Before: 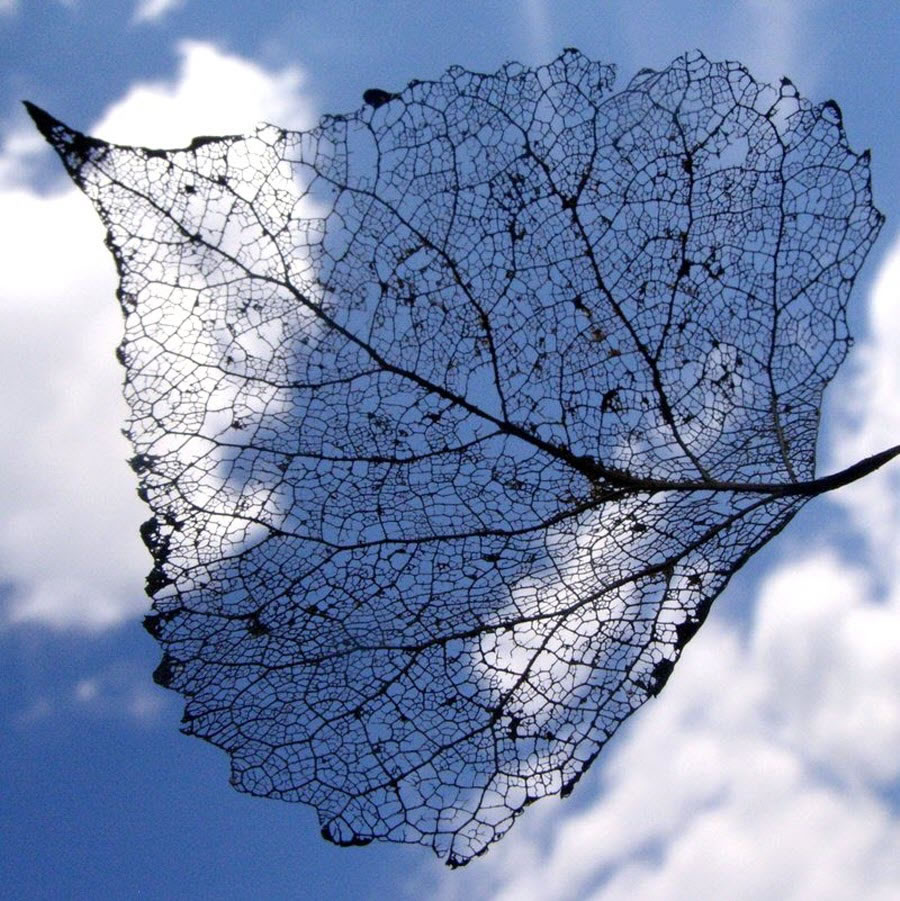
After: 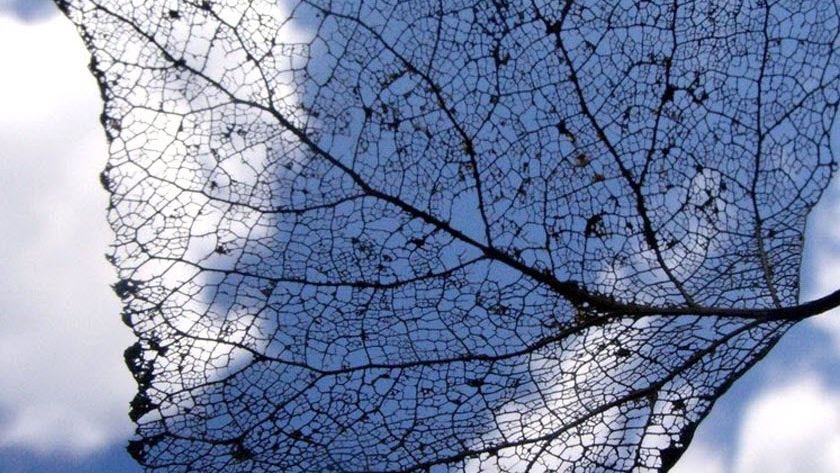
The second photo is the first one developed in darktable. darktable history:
crop: left 1.832%, top 19.517%, right 4.749%, bottom 27.94%
